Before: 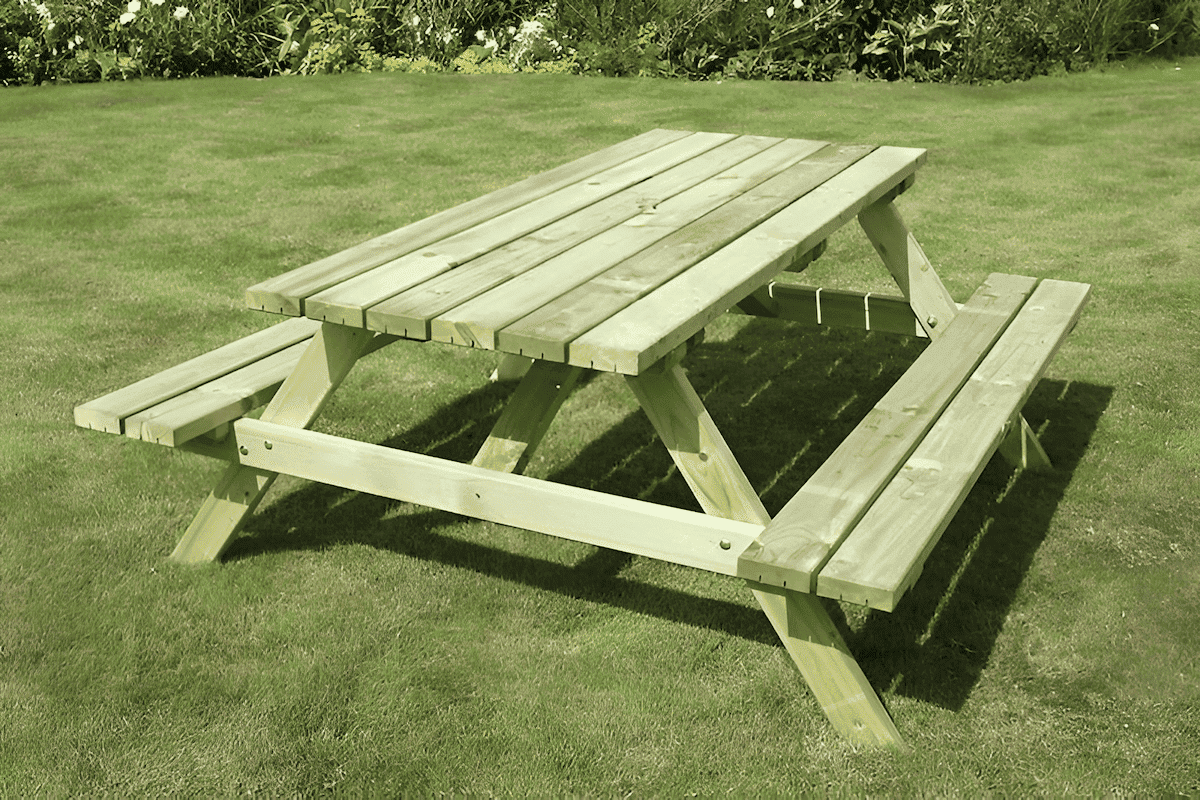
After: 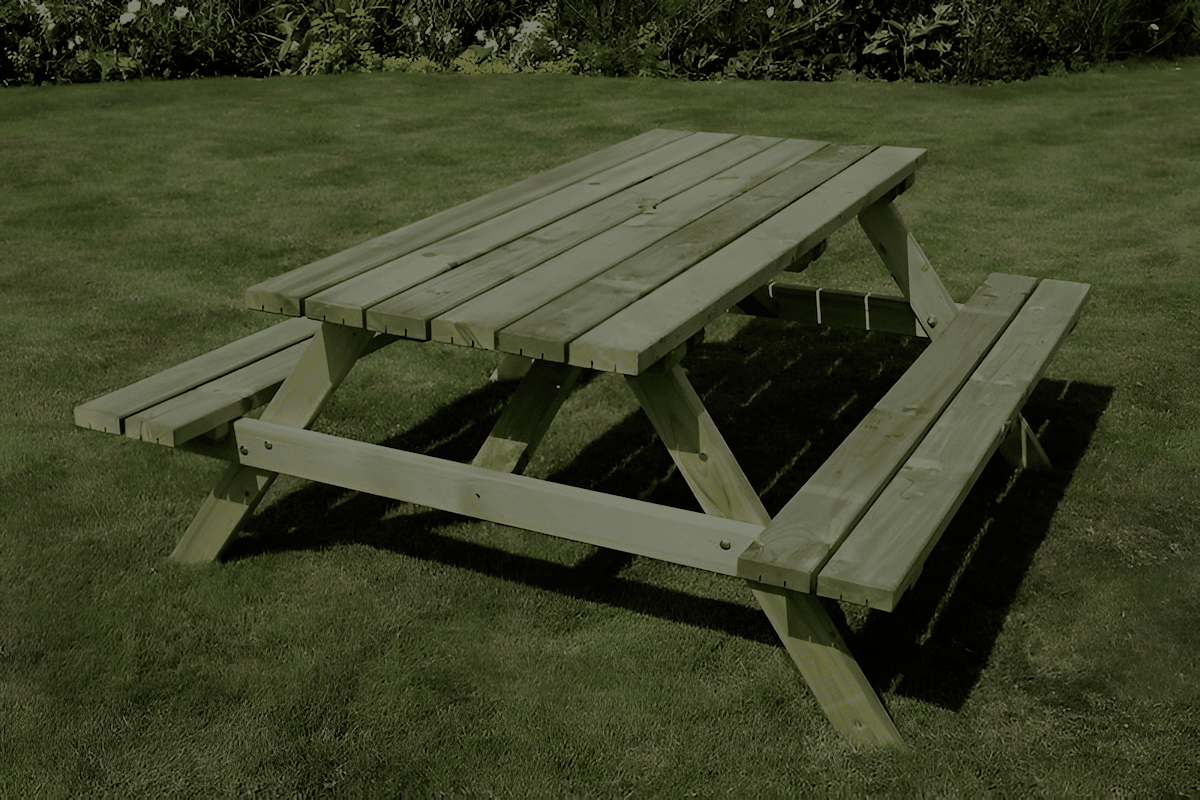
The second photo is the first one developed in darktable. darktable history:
exposure: exposure -2.018 EV, compensate exposure bias true, compensate highlight preservation false
filmic rgb: black relative exposure -7.65 EV, white relative exposure 4.56 EV, hardness 3.61
